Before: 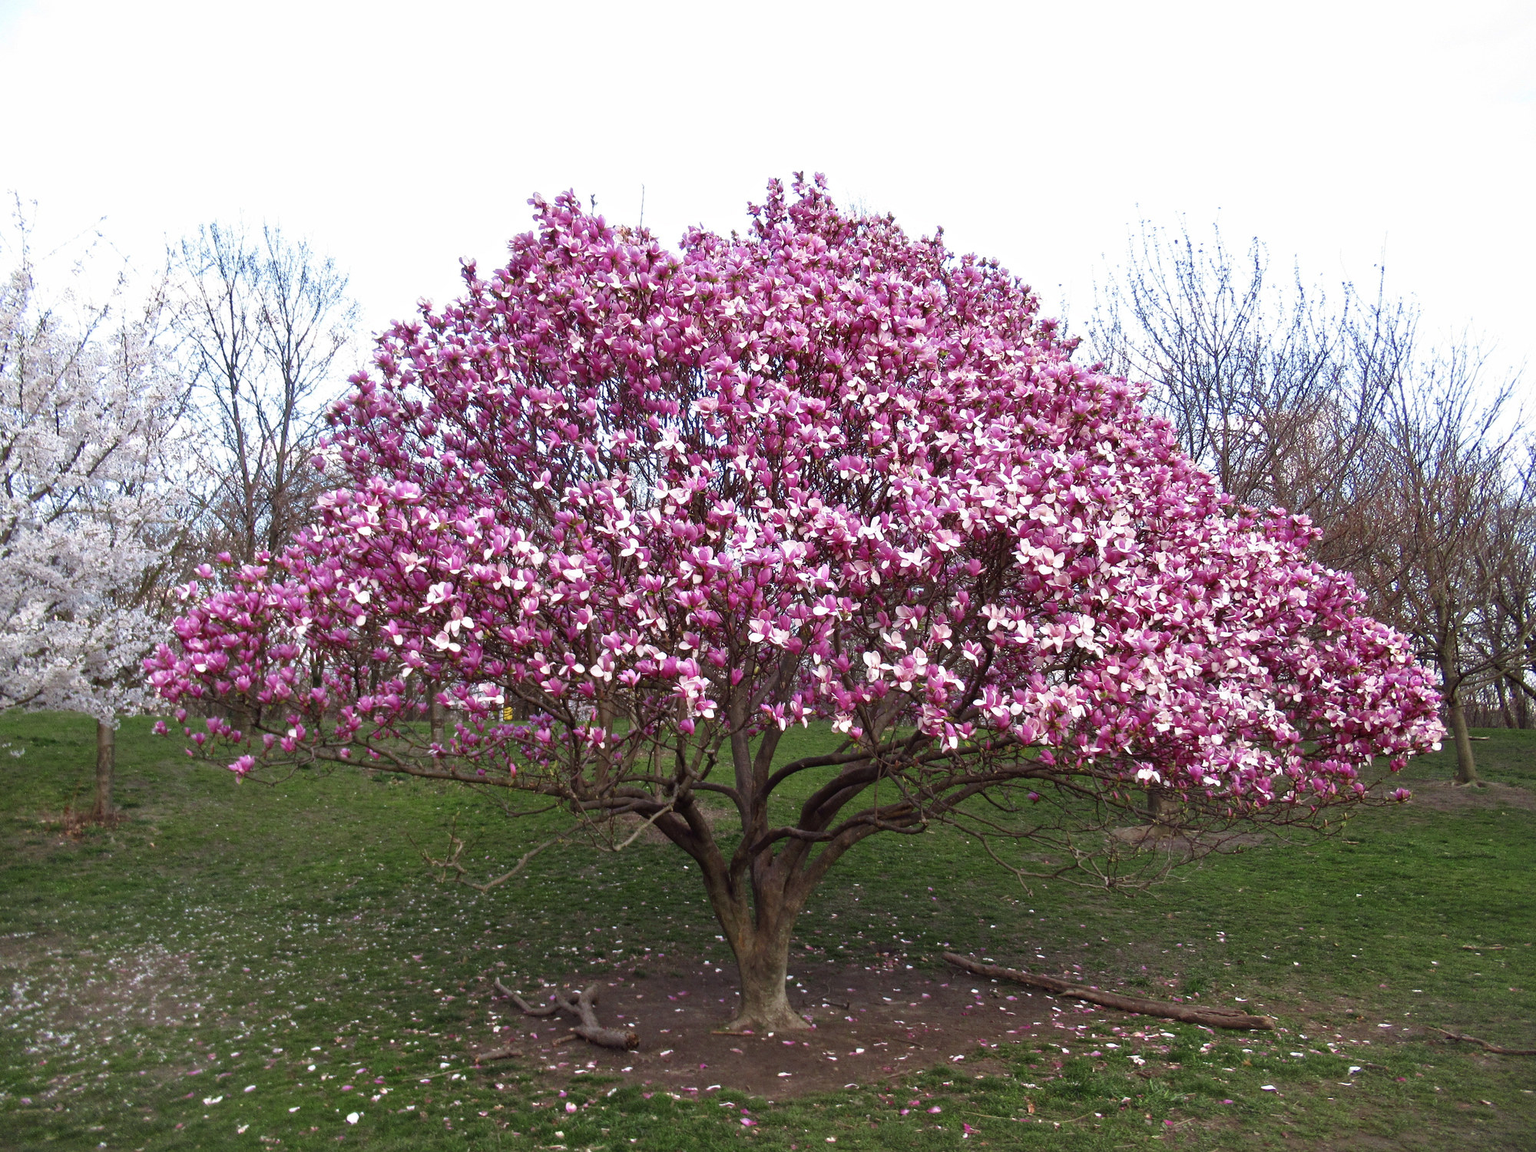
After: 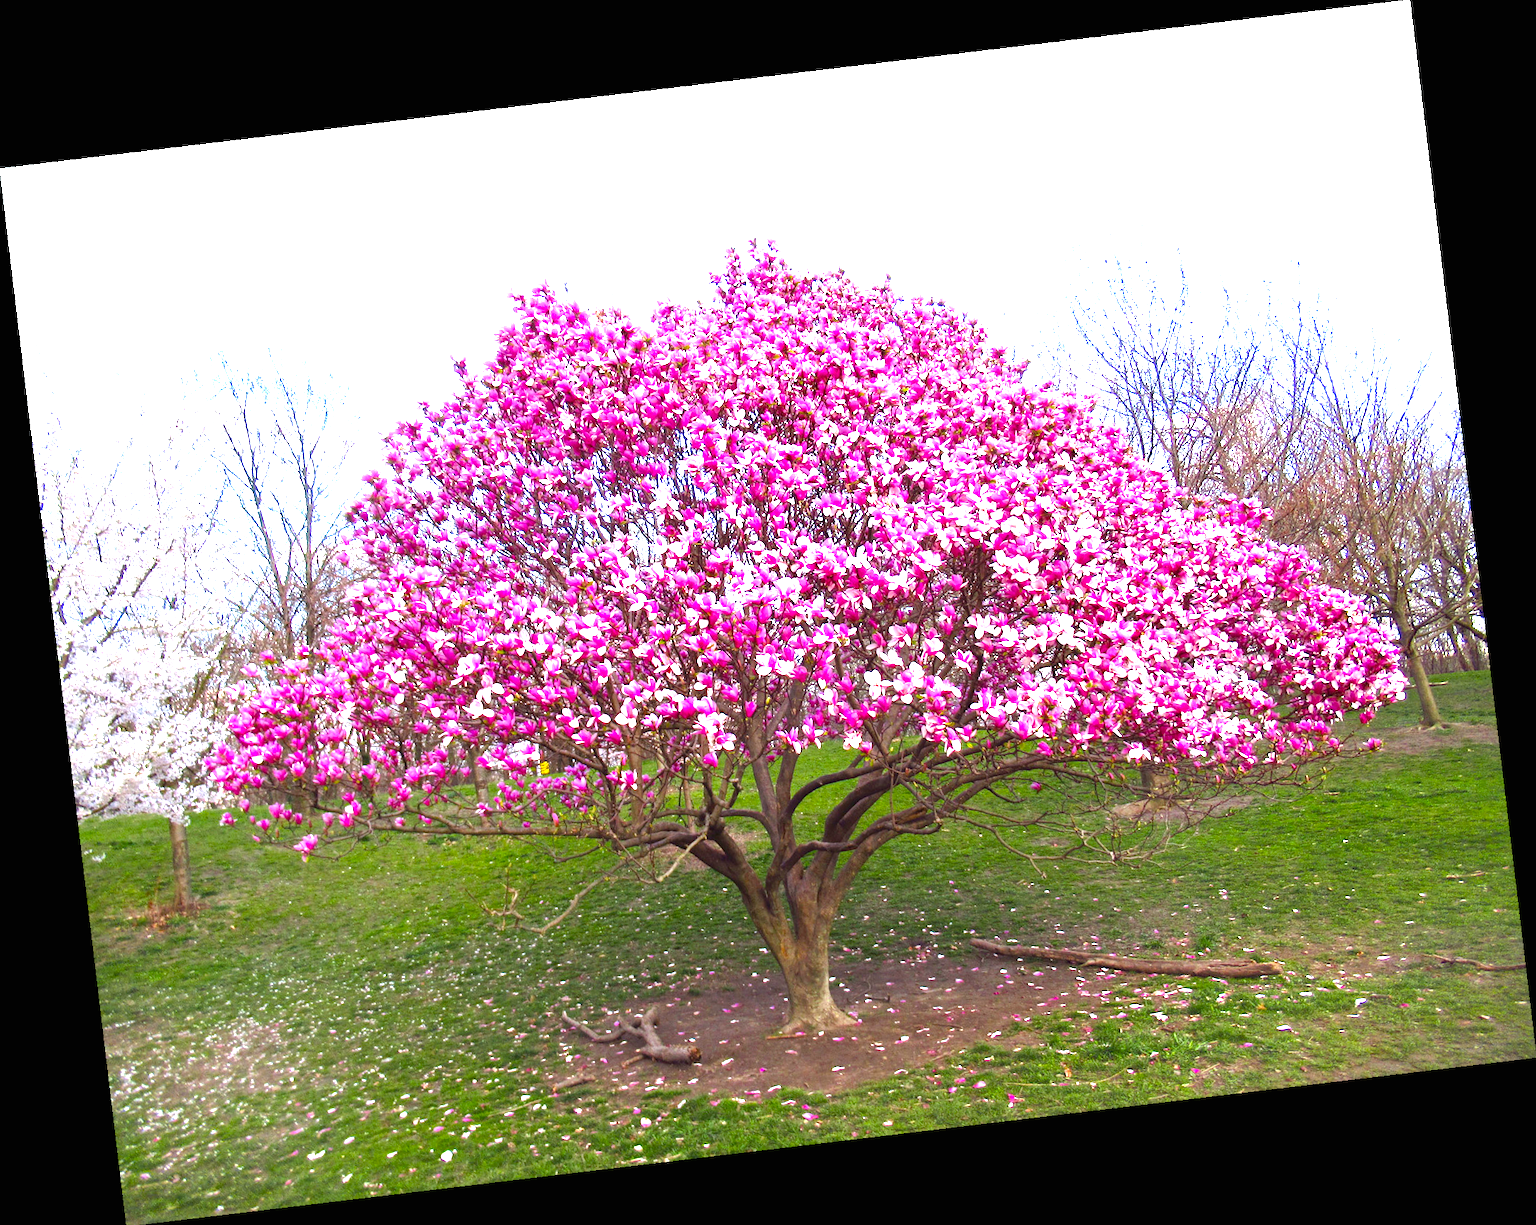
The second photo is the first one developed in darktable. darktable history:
exposure: black level correction 0, exposure 1.5 EV, compensate exposure bias true, compensate highlight preservation false
color balance rgb: linear chroma grading › global chroma 15%, perceptual saturation grading › global saturation 30%
rotate and perspective: rotation -6.83°, automatic cropping off
